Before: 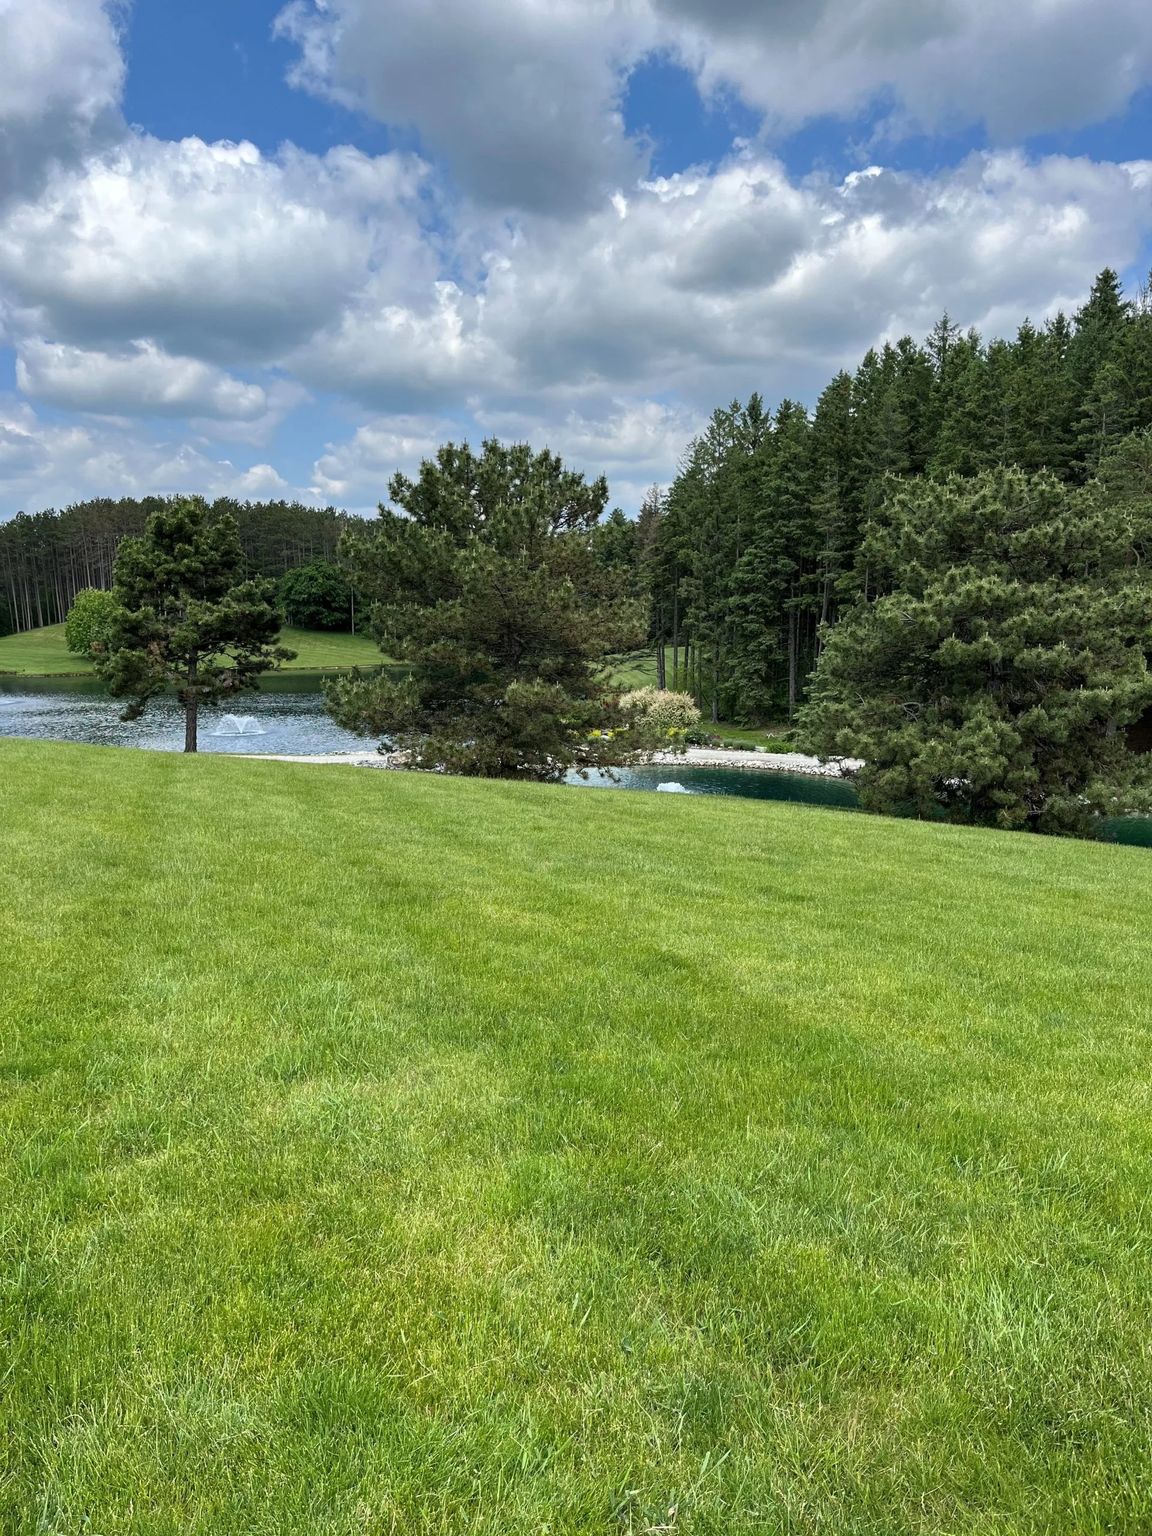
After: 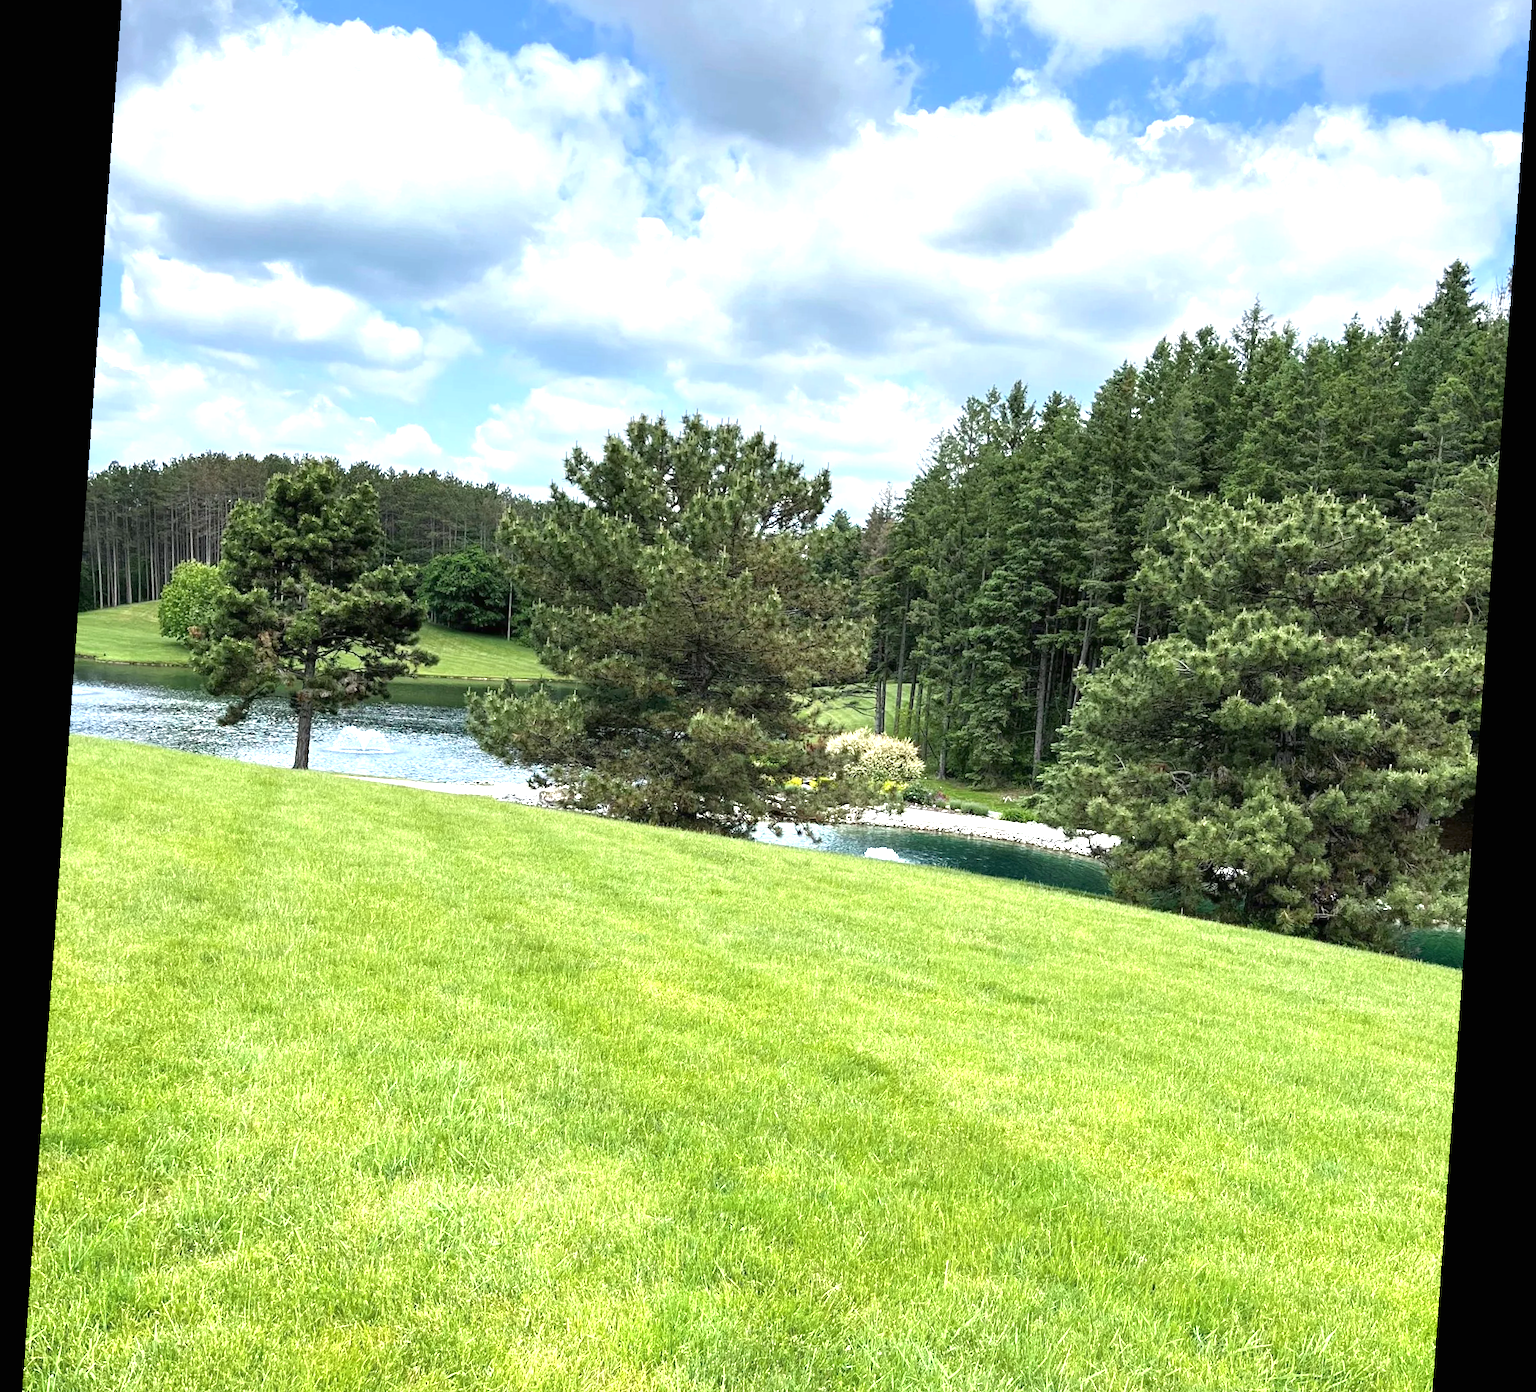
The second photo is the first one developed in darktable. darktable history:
crop and rotate: top 8.293%, bottom 20.996%
exposure: black level correction 0, exposure 1.173 EV, compensate exposure bias true, compensate highlight preservation false
rotate and perspective: rotation 4.1°, automatic cropping off
